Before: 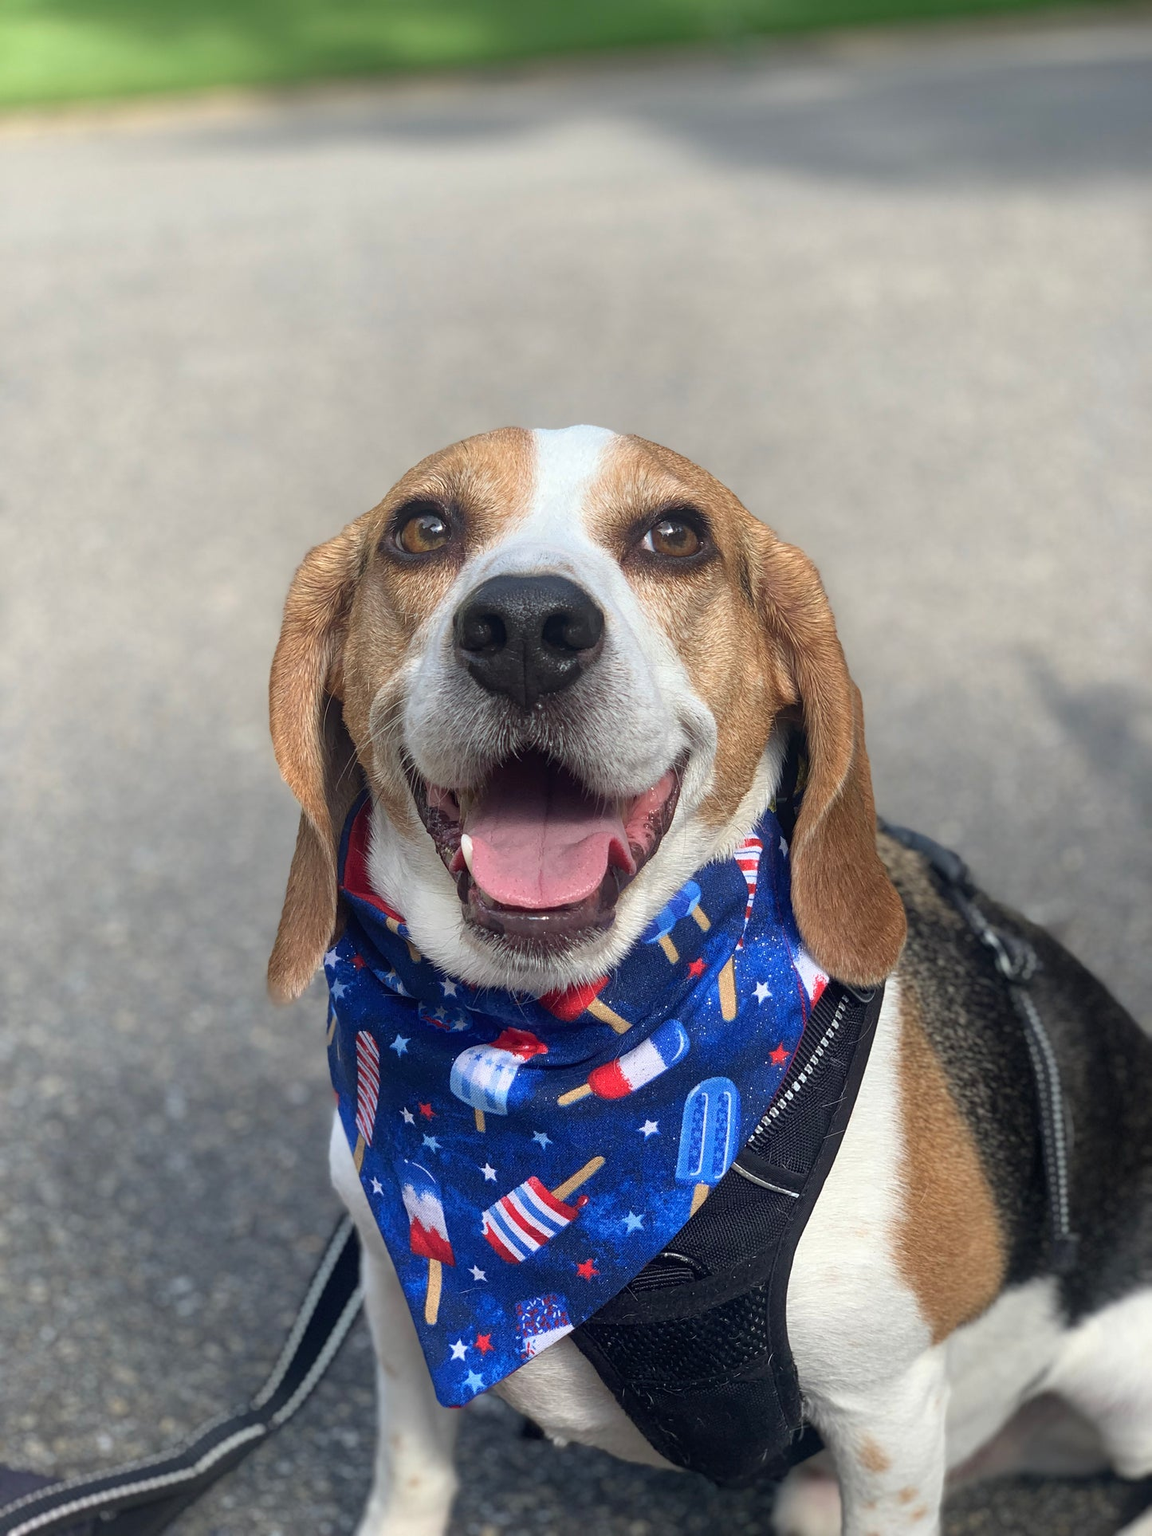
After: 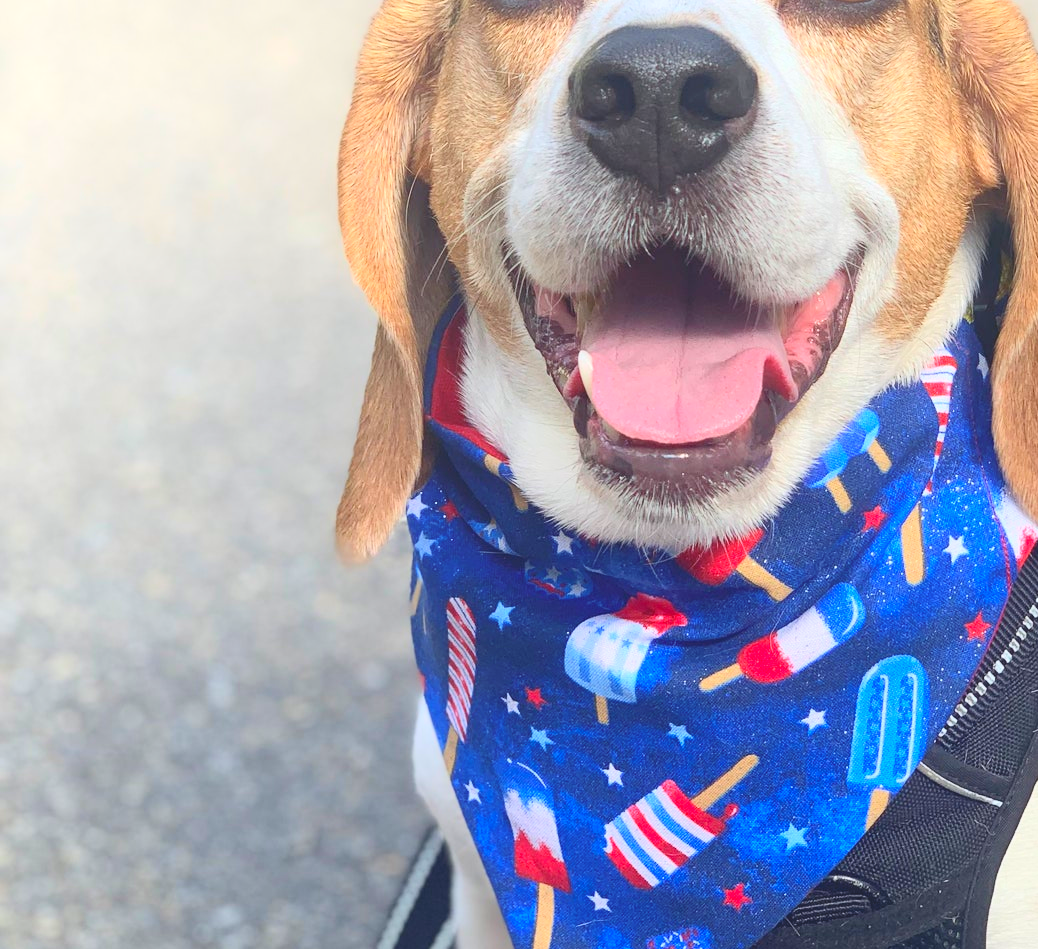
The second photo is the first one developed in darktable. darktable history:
exposure: black level correction 0, exposure 0.695 EV, compensate highlight preservation false
local contrast: detail 72%
contrast brightness saturation: contrast 0.195, brightness 0.159, saturation 0.219
crop: top 36.132%, right 28.098%, bottom 14.608%
